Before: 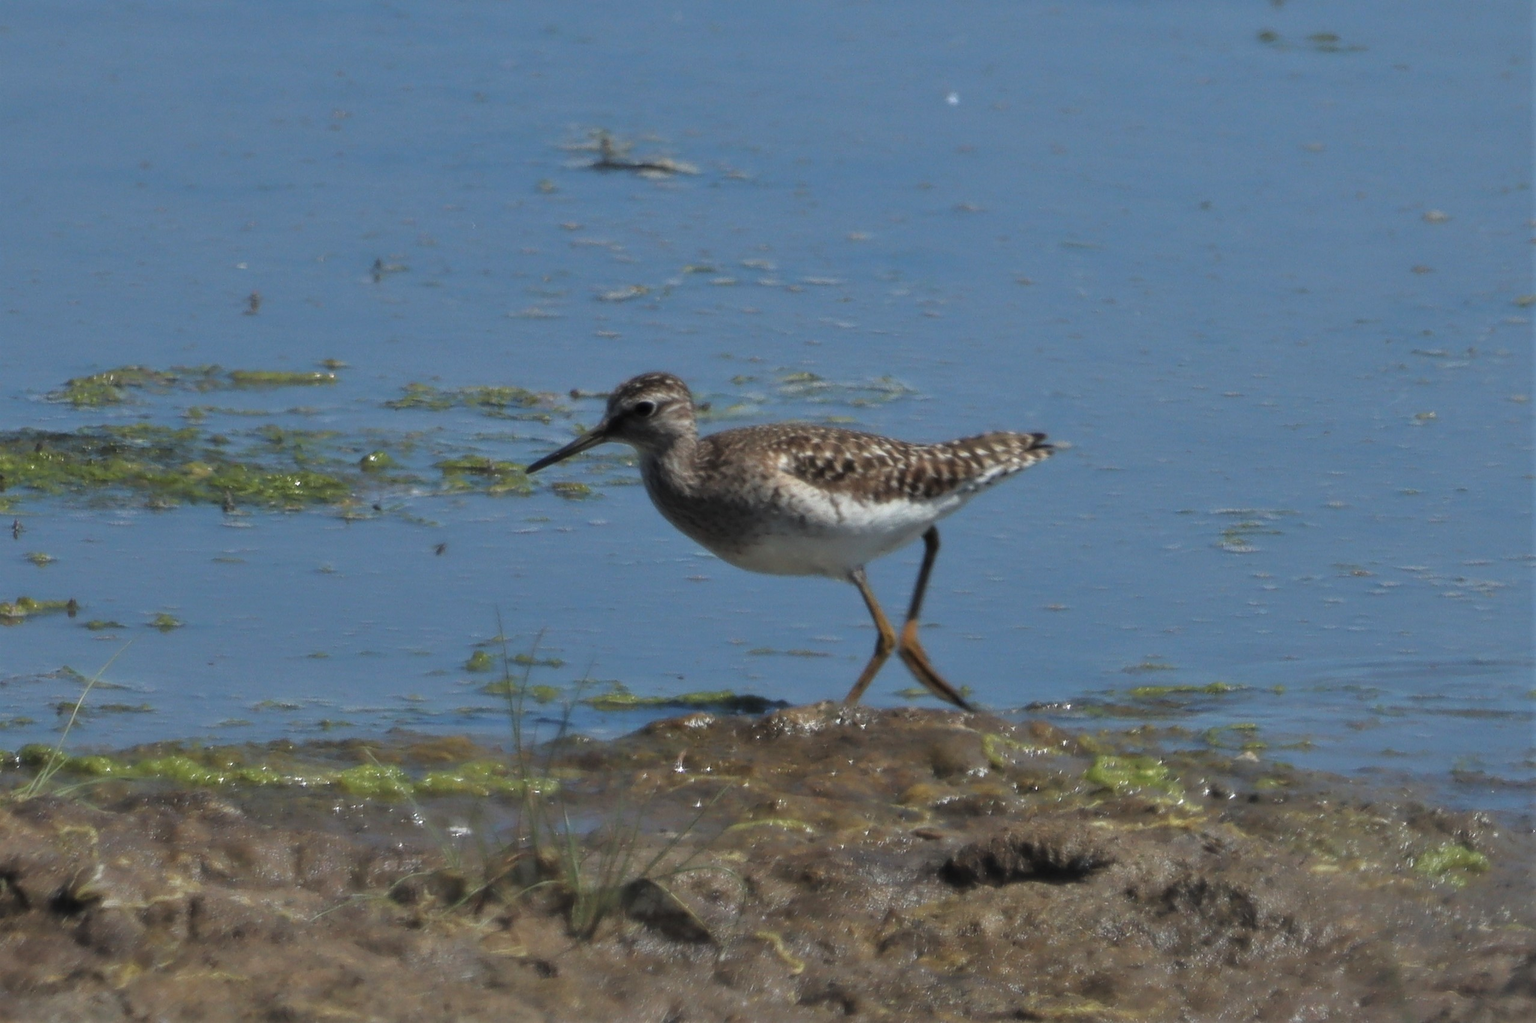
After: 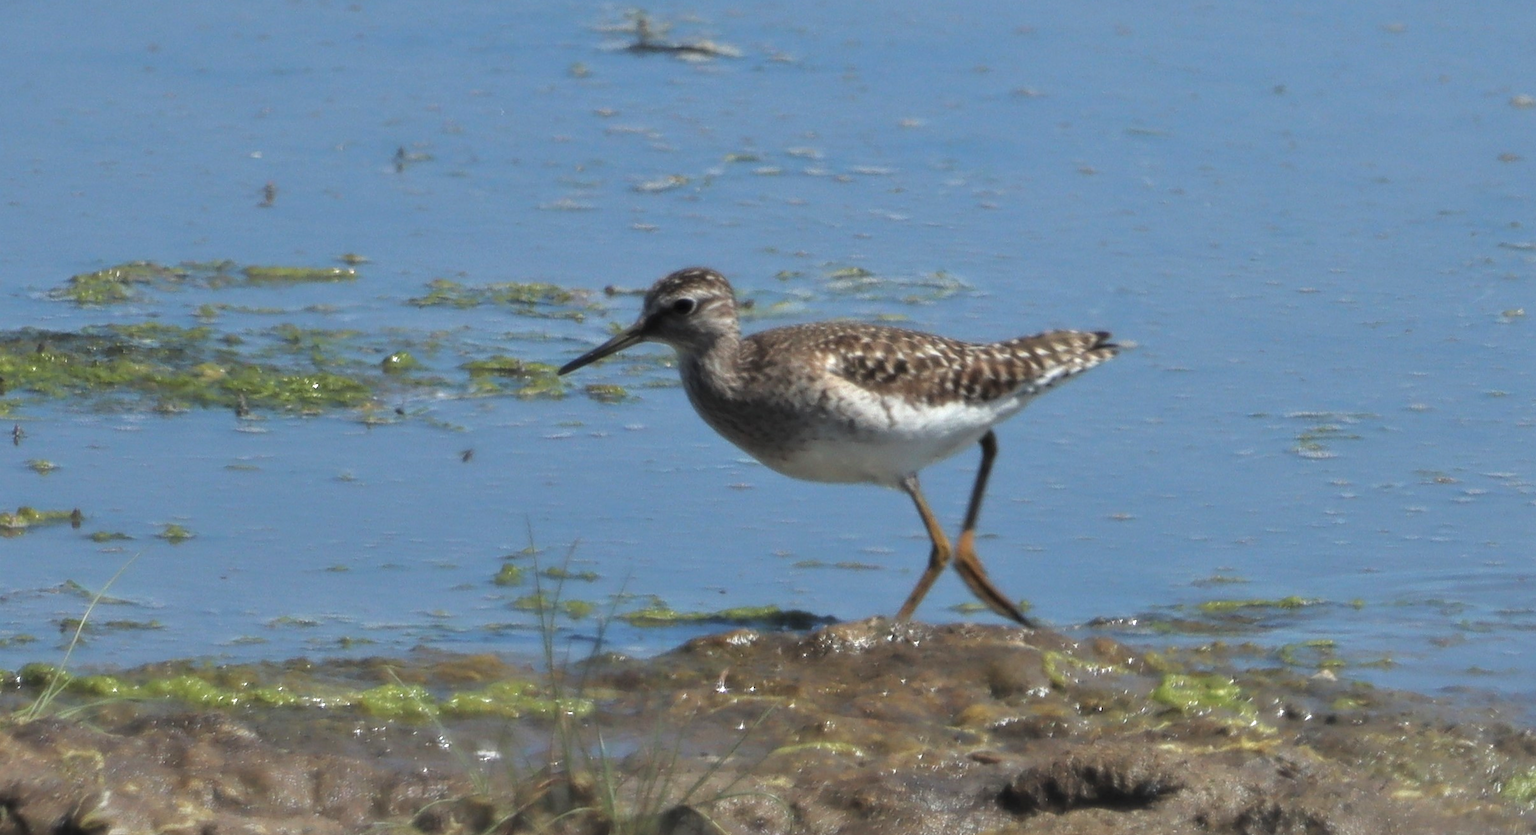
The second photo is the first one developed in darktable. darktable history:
exposure: black level correction 0, exposure 0.5 EV, compensate exposure bias true, compensate highlight preservation false
crop and rotate: angle 0.055°, top 11.781%, right 5.669%, bottom 11.23%
